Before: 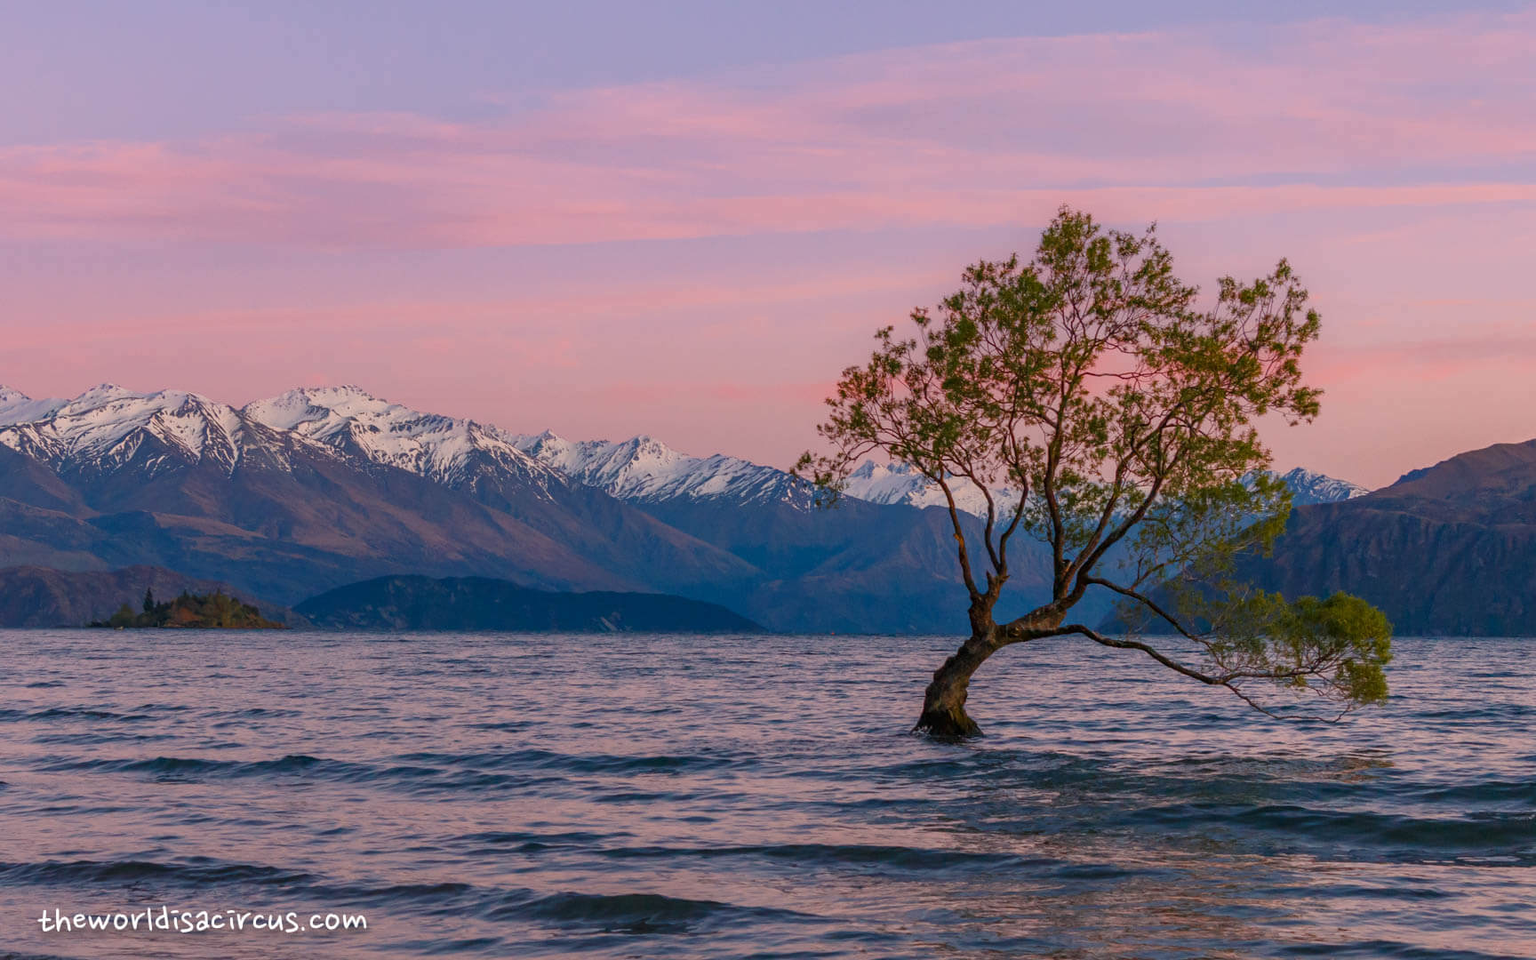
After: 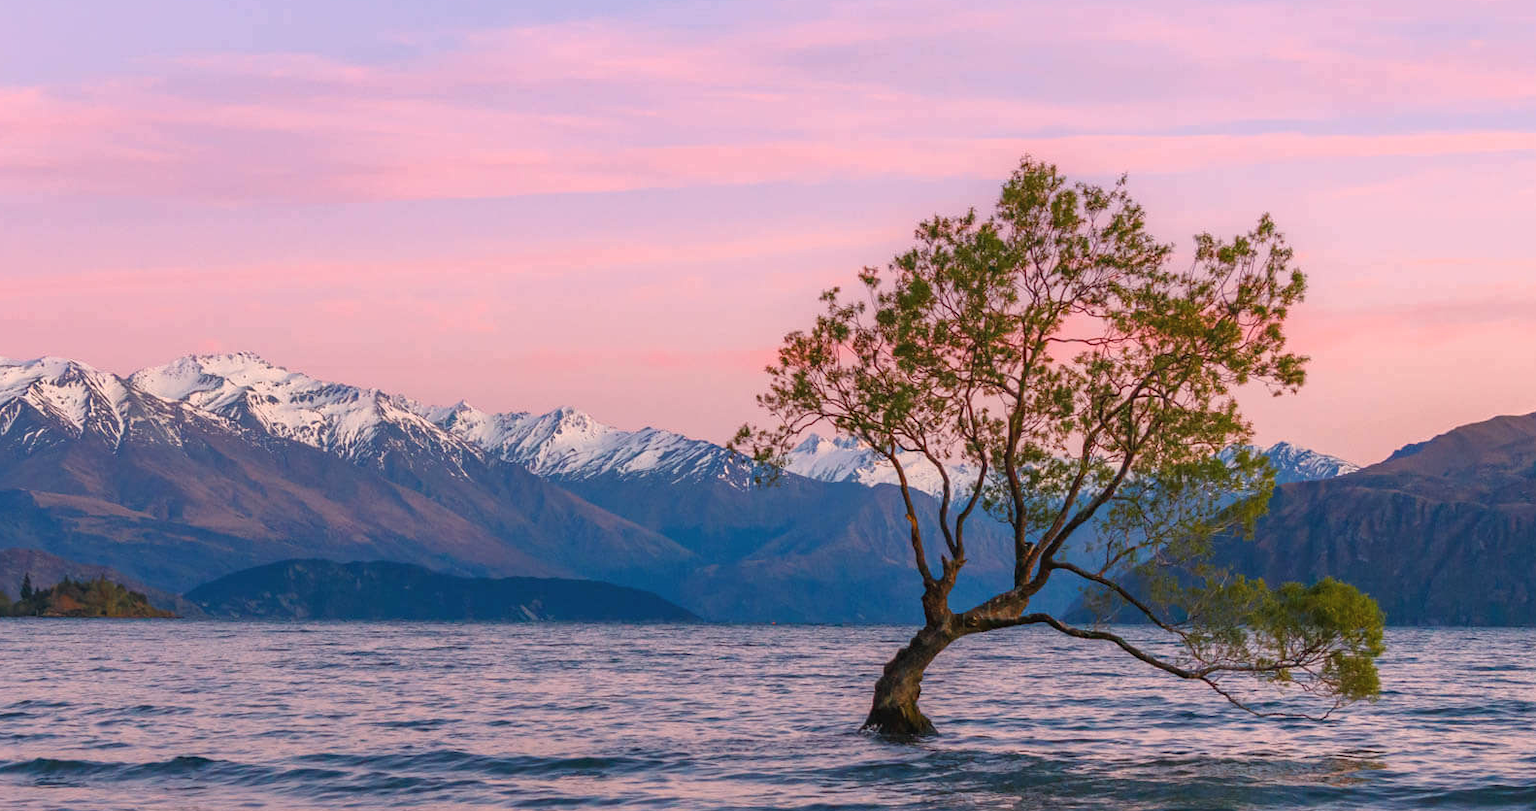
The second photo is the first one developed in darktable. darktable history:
crop: left 8.155%, top 6.611%, bottom 15.385%
exposure: black level correction -0.002, exposure 0.54 EV, compensate highlight preservation false
